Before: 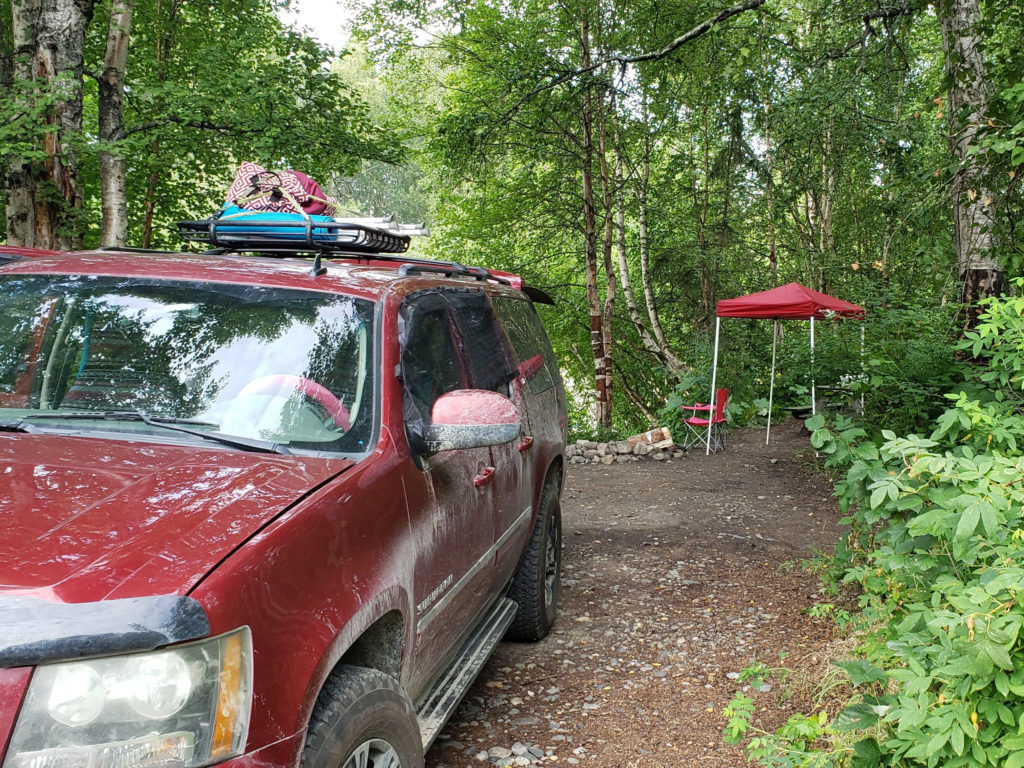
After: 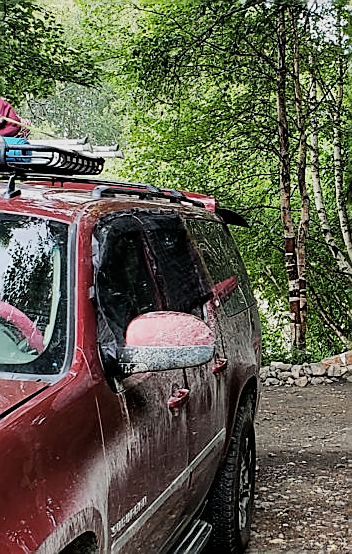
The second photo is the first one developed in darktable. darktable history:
crop and rotate: left 29.932%, top 10.222%, right 35.635%, bottom 17.625%
filmic rgb: black relative exposure -5.01 EV, white relative exposure 3.96 EV, hardness 2.89, contrast 1.298
sharpen: radius 1.387, amount 1.237, threshold 0.642
